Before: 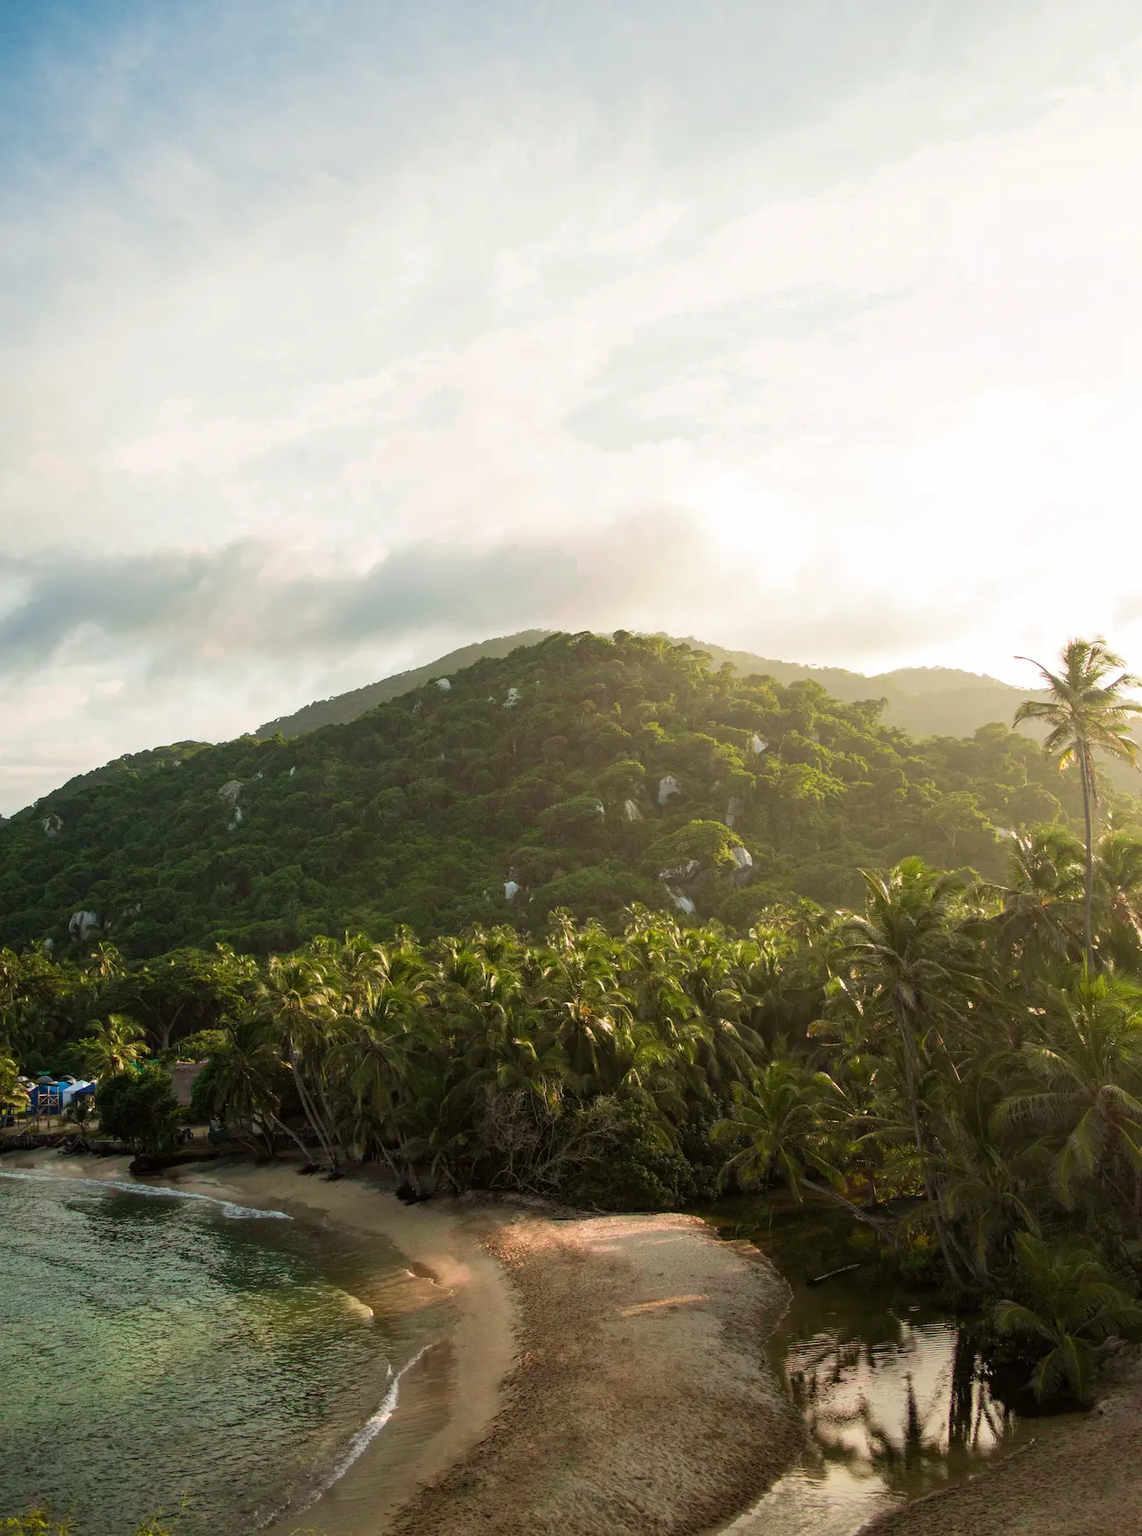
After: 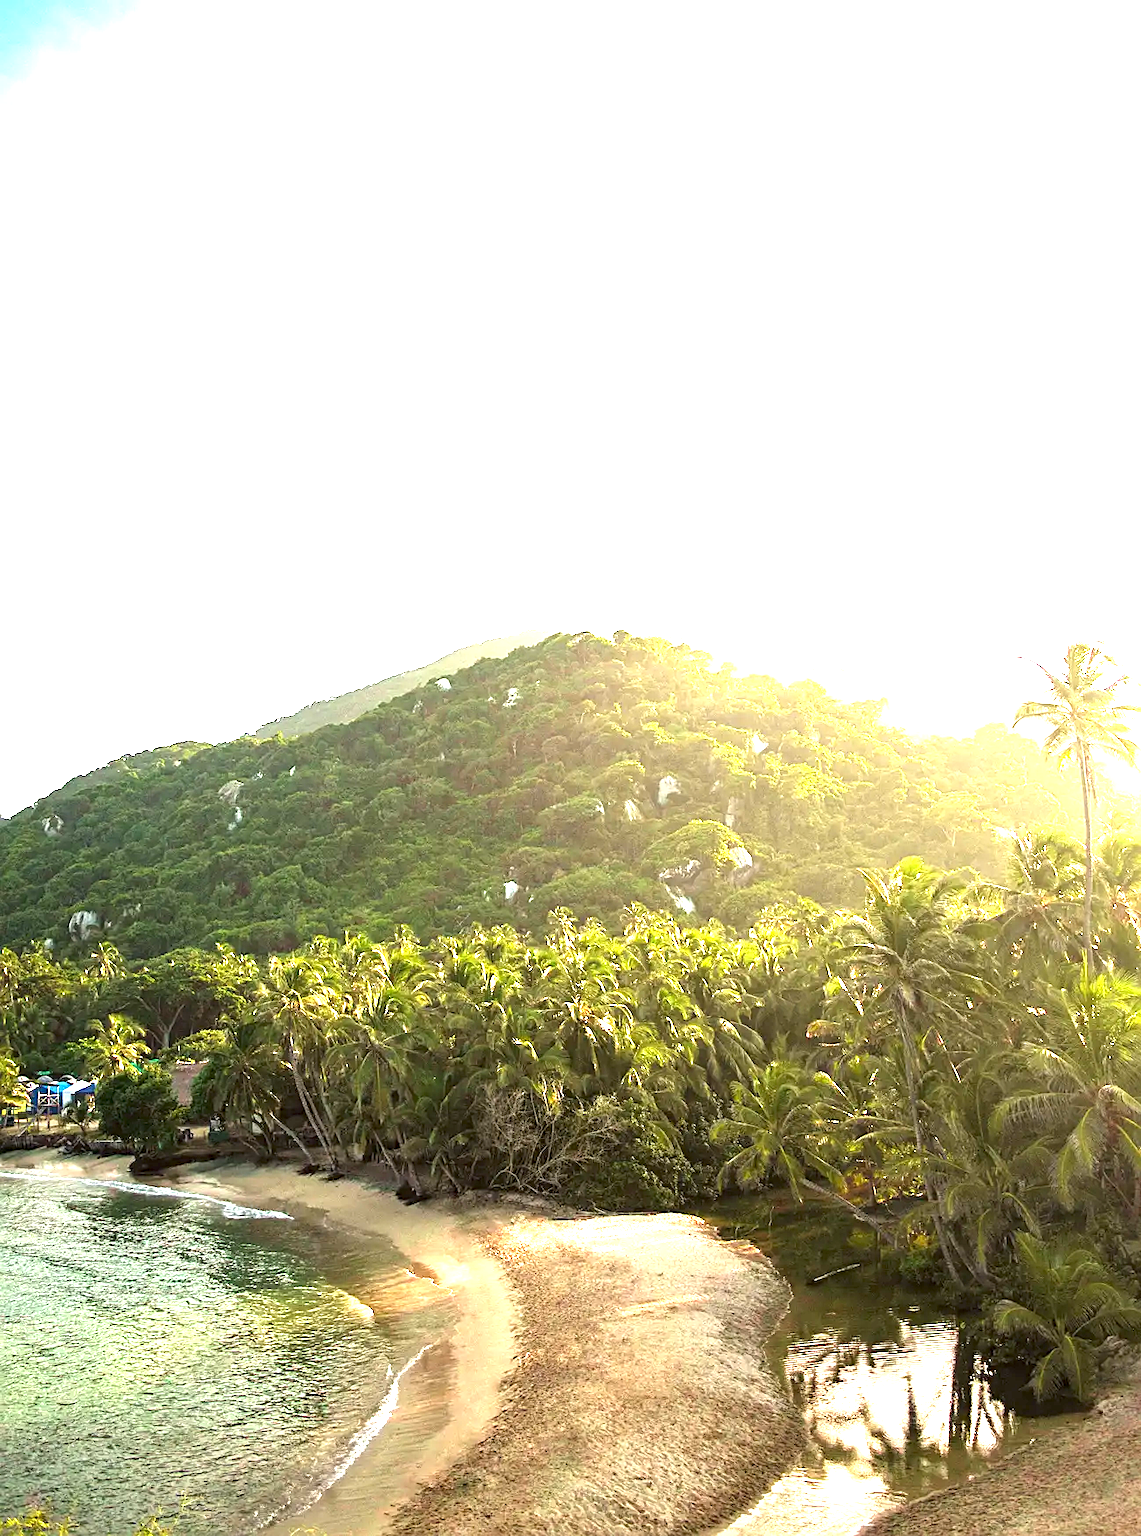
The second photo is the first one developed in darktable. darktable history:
sharpen: on, module defaults
exposure: exposure 2.236 EV, compensate highlight preservation false
